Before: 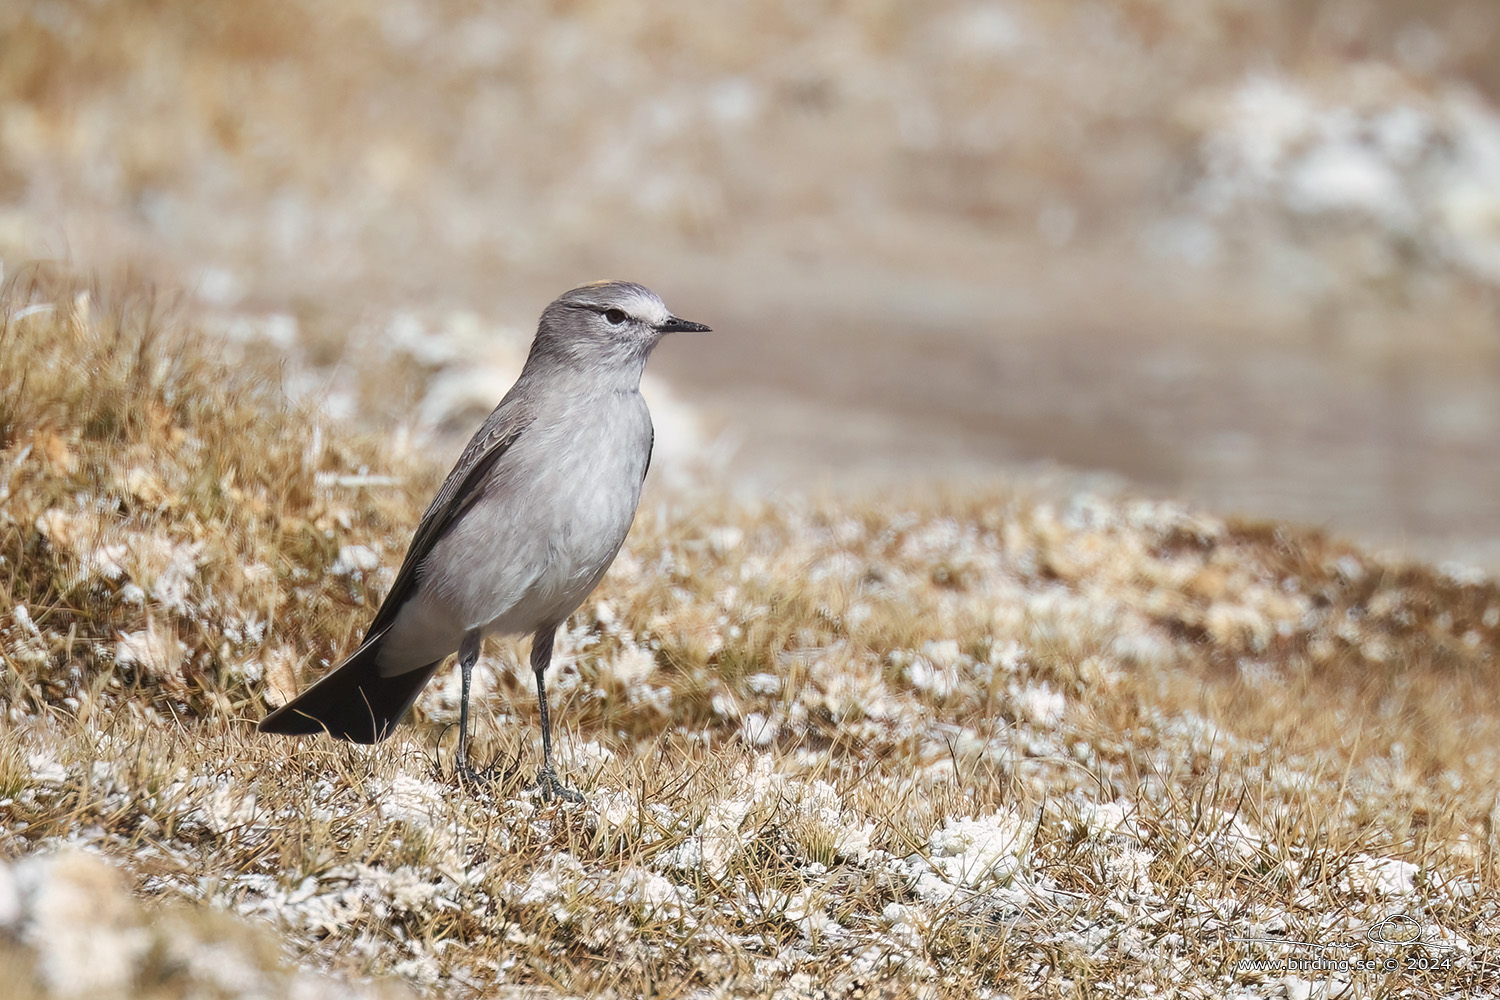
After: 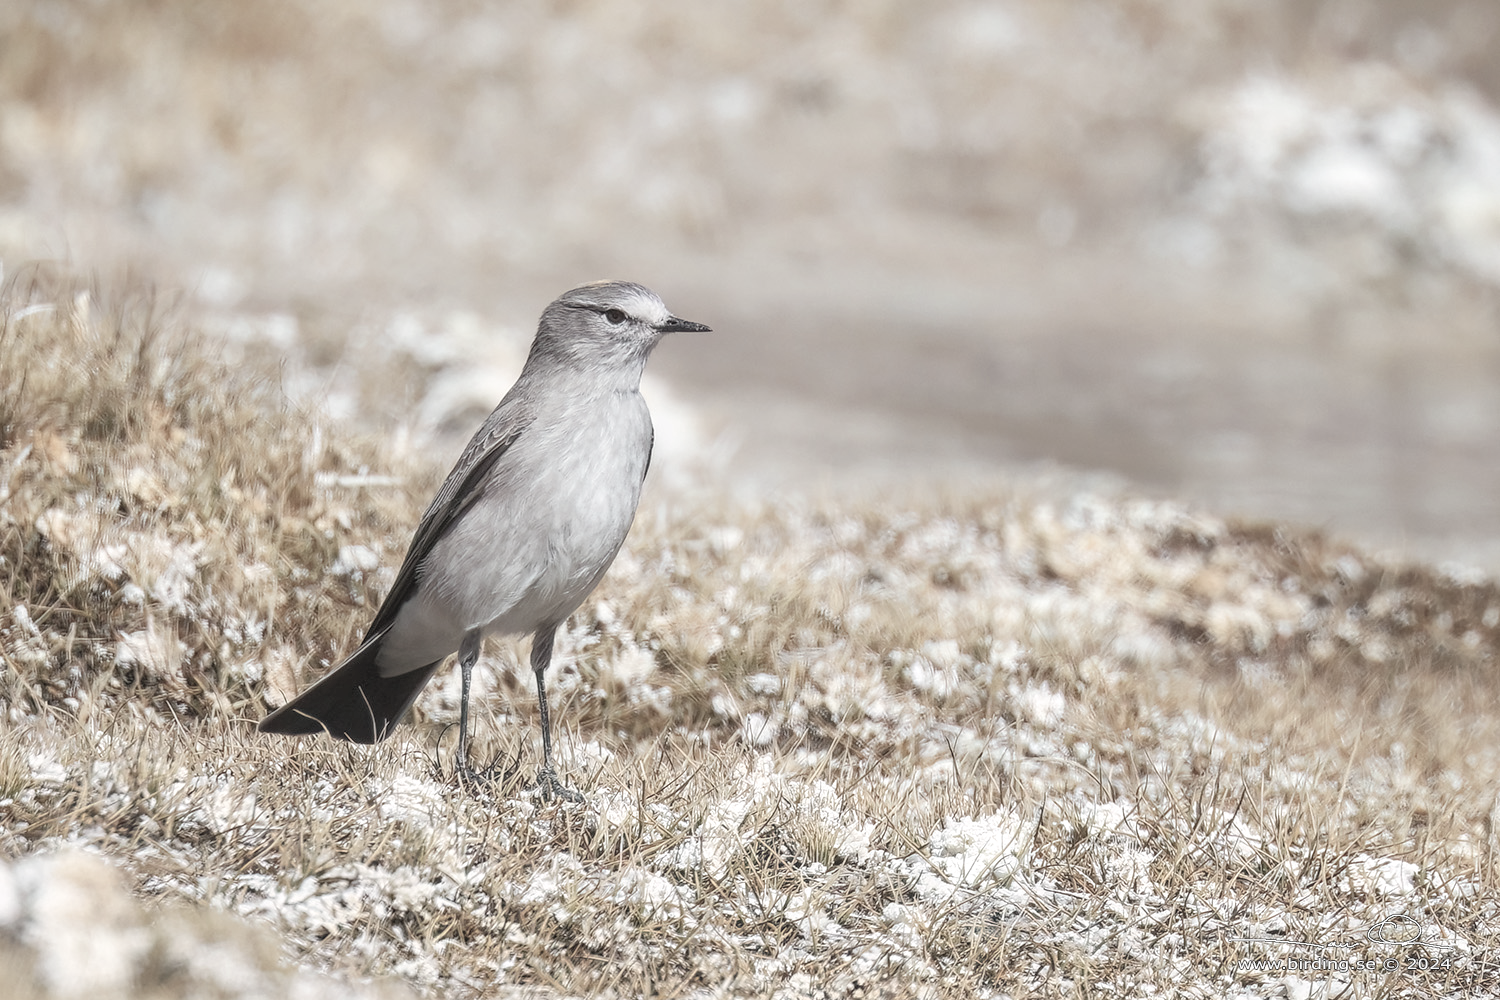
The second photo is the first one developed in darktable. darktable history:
contrast brightness saturation: brightness 0.18, saturation -0.5
shadows and highlights: shadows 30.86, highlights 0, soften with gaussian
contrast equalizer: y [[0.5, 0.5, 0.472, 0.5, 0.5, 0.5], [0.5 ×6], [0.5 ×6], [0 ×6], [0 ×6]]
local contrast: on, module defaults
